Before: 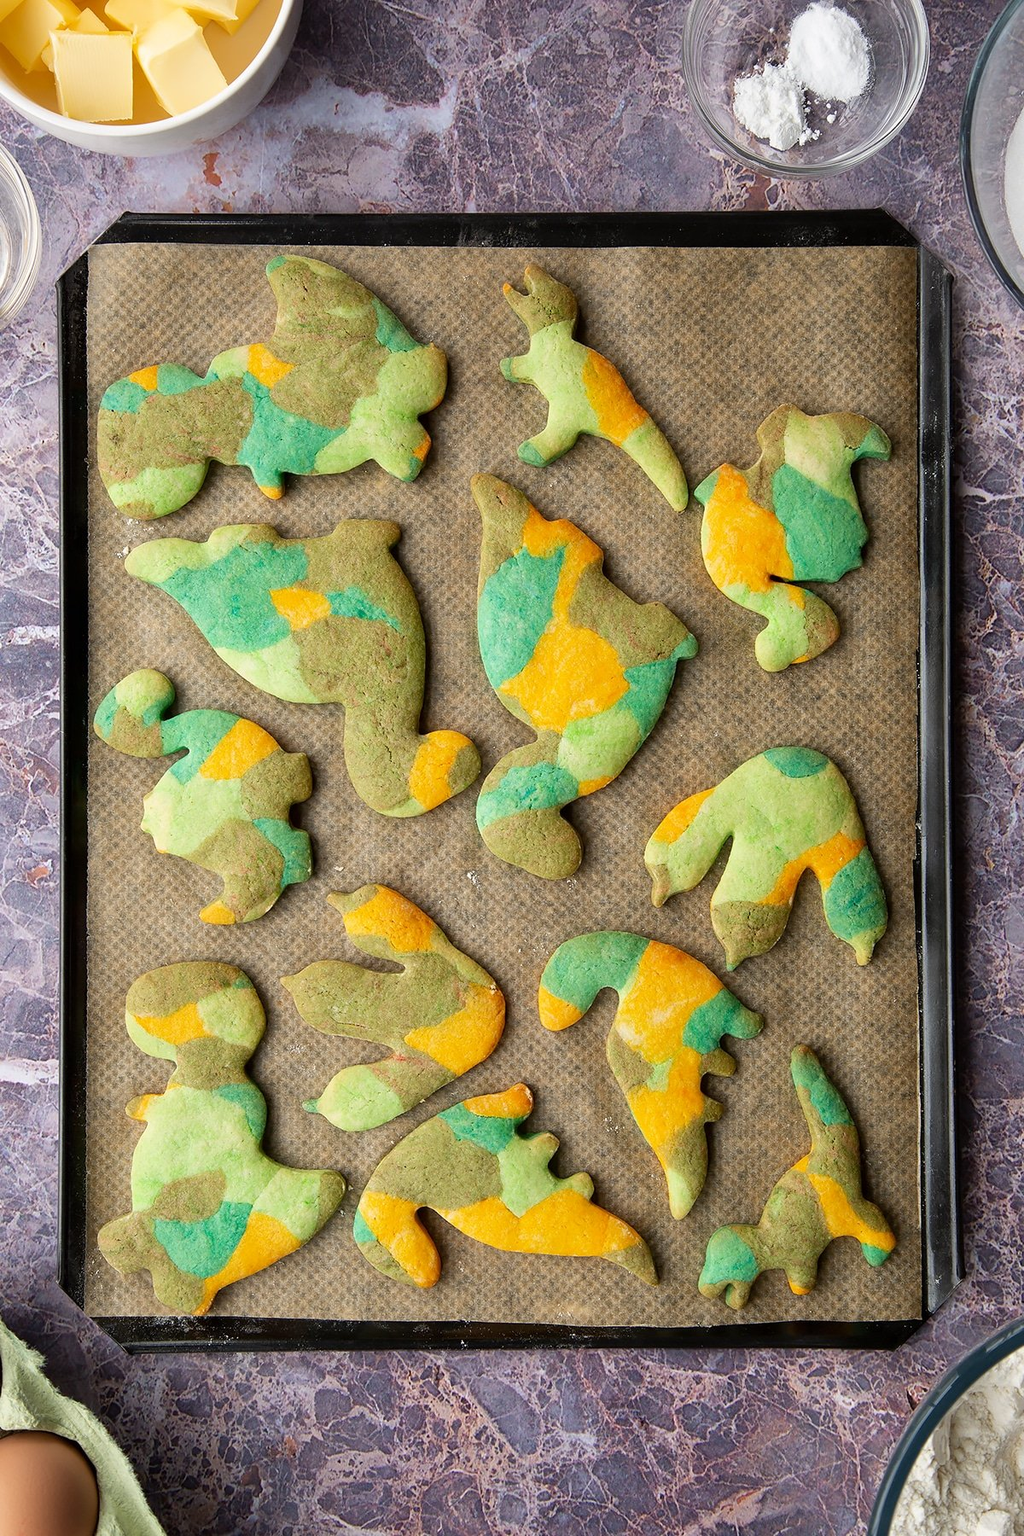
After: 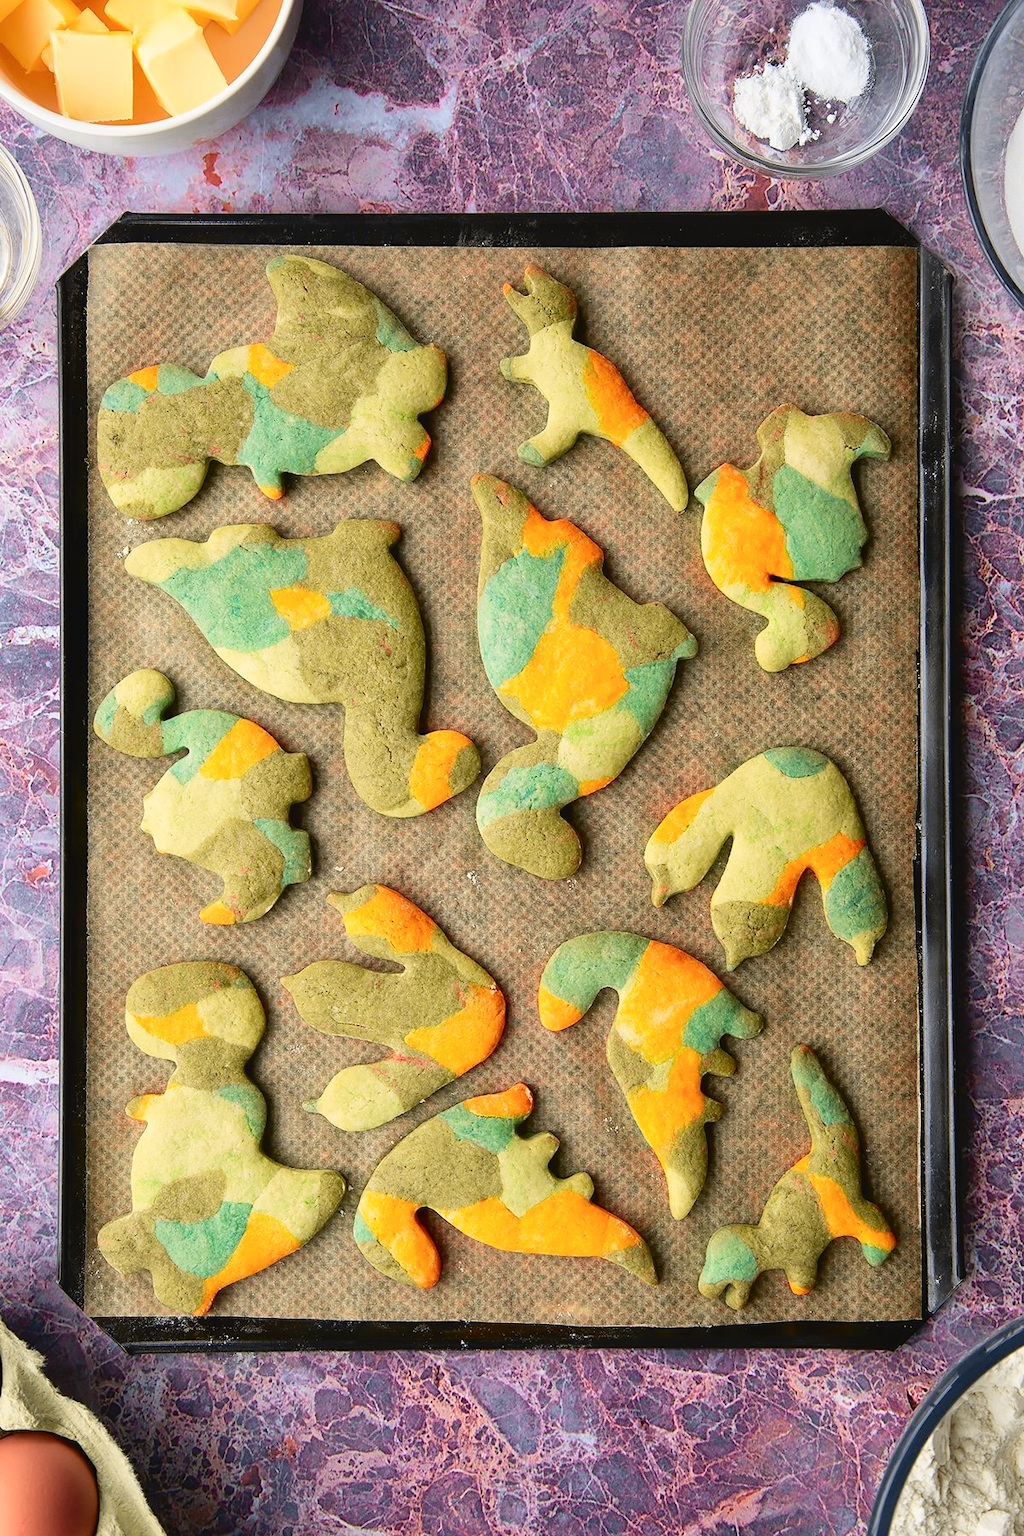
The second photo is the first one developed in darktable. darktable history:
tone curve: curves: ch0 [(0, 0.036) (0.119, 0.115) (0.466, 0.498) (0.715, 0.767) (0.817, 0.865) (1, 0.998)]; ch1 [(0, 0) (0.377, 0.424) (0.442, 0.491) (0.487, 0.498) (0.514, 0.512) (0.536, 0.577) (0.66, 0.724) (1, 1)]; ch2 [(0, 0) (0.38, 0.405) (0.463, 0.443) (0.492, 0.486) (0.526, 0.541) (0.578, 0.598) (1, 1)], color space Lab, independent channels, preserve colors none
